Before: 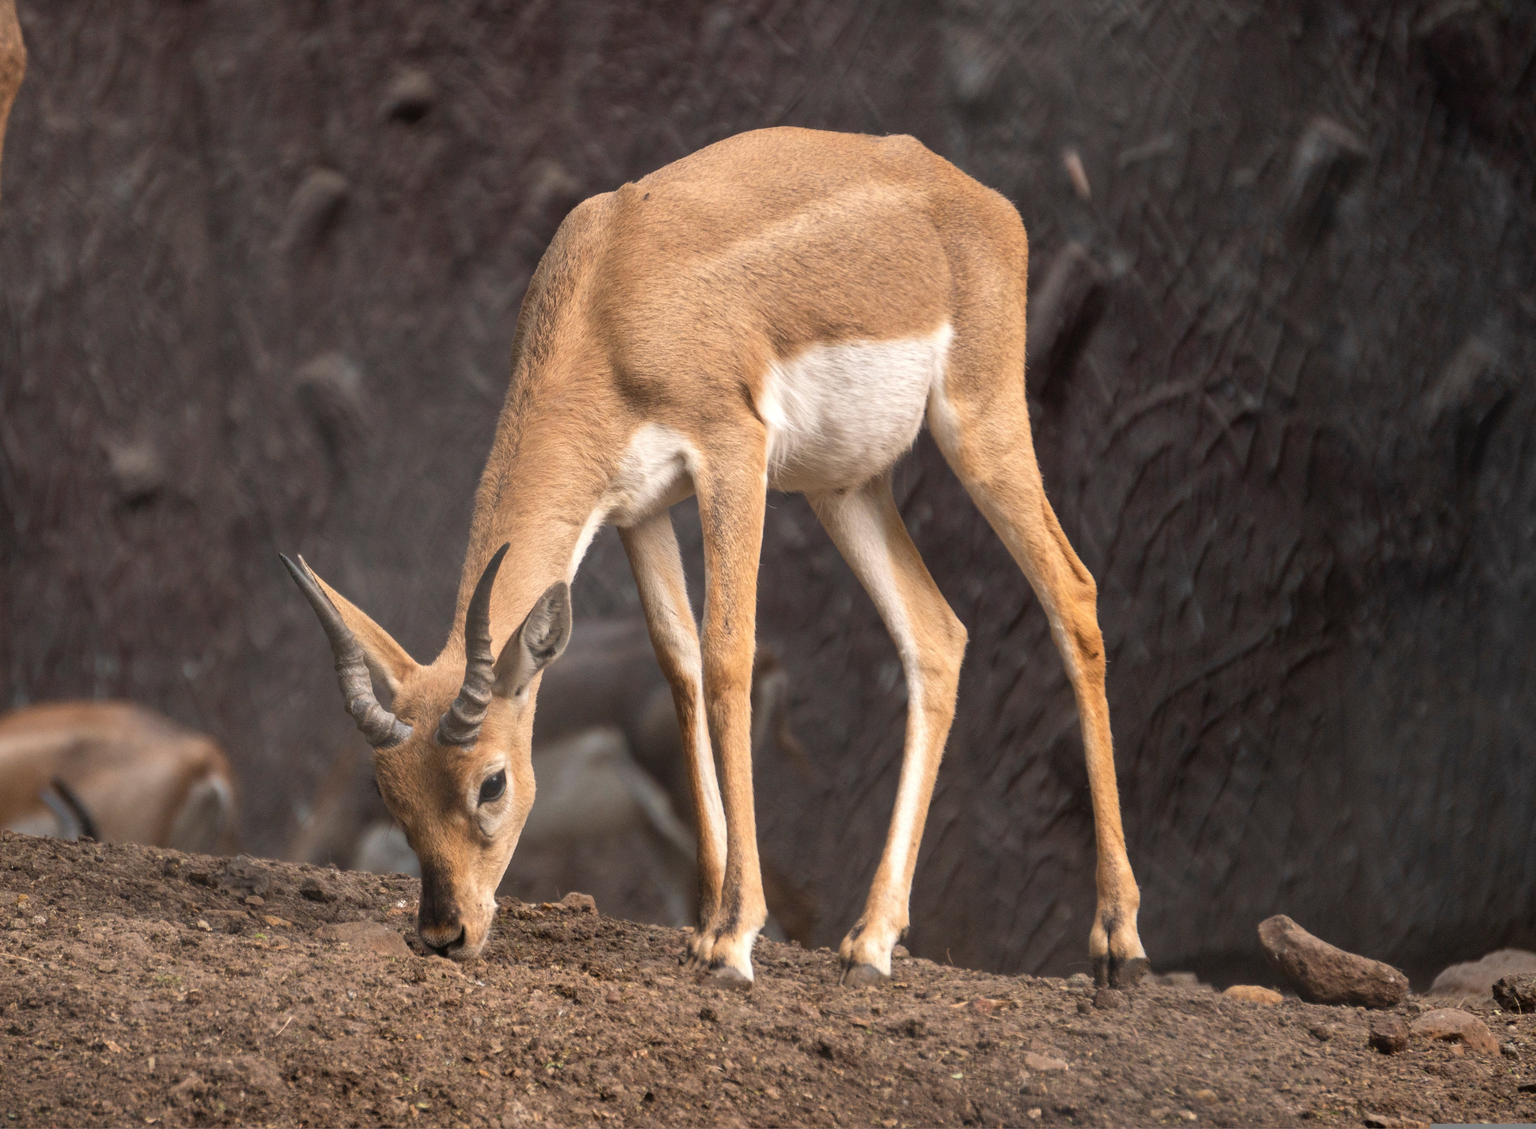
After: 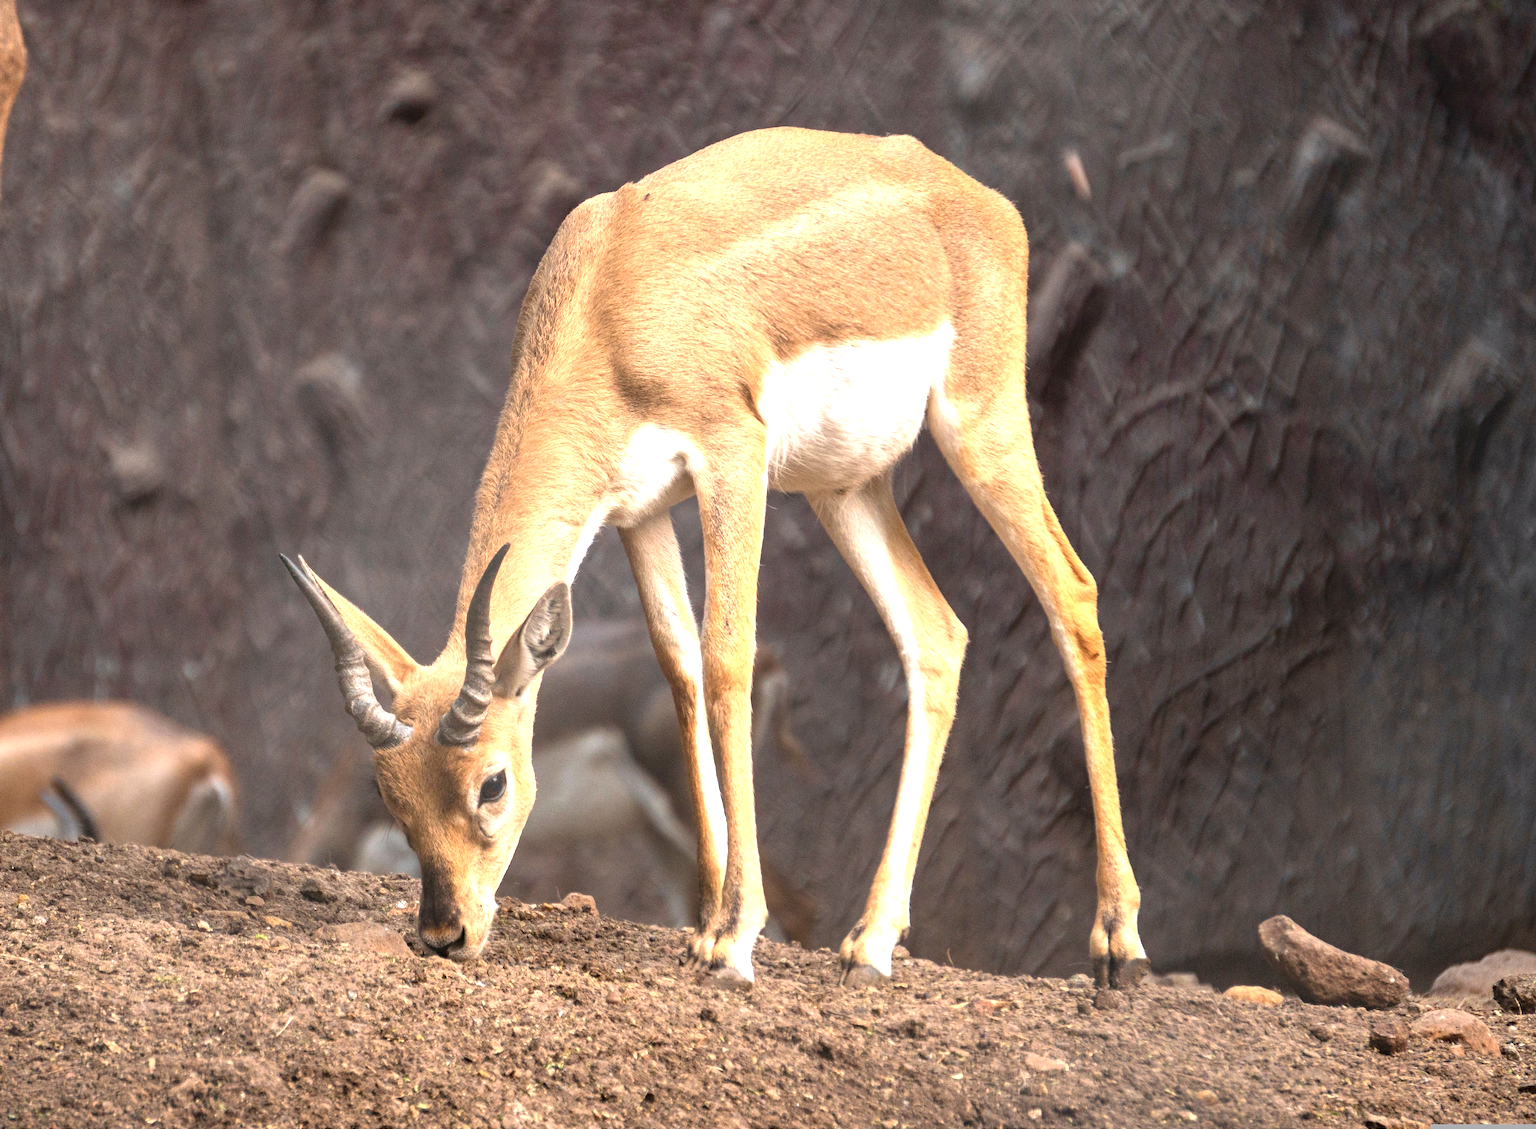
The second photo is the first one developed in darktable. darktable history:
exposure: black level correction 0, exposure 1.198 EV, compensate exposure bias true, compensate highlight preservation false
haze removal: compatibility mode true, adaptive false
